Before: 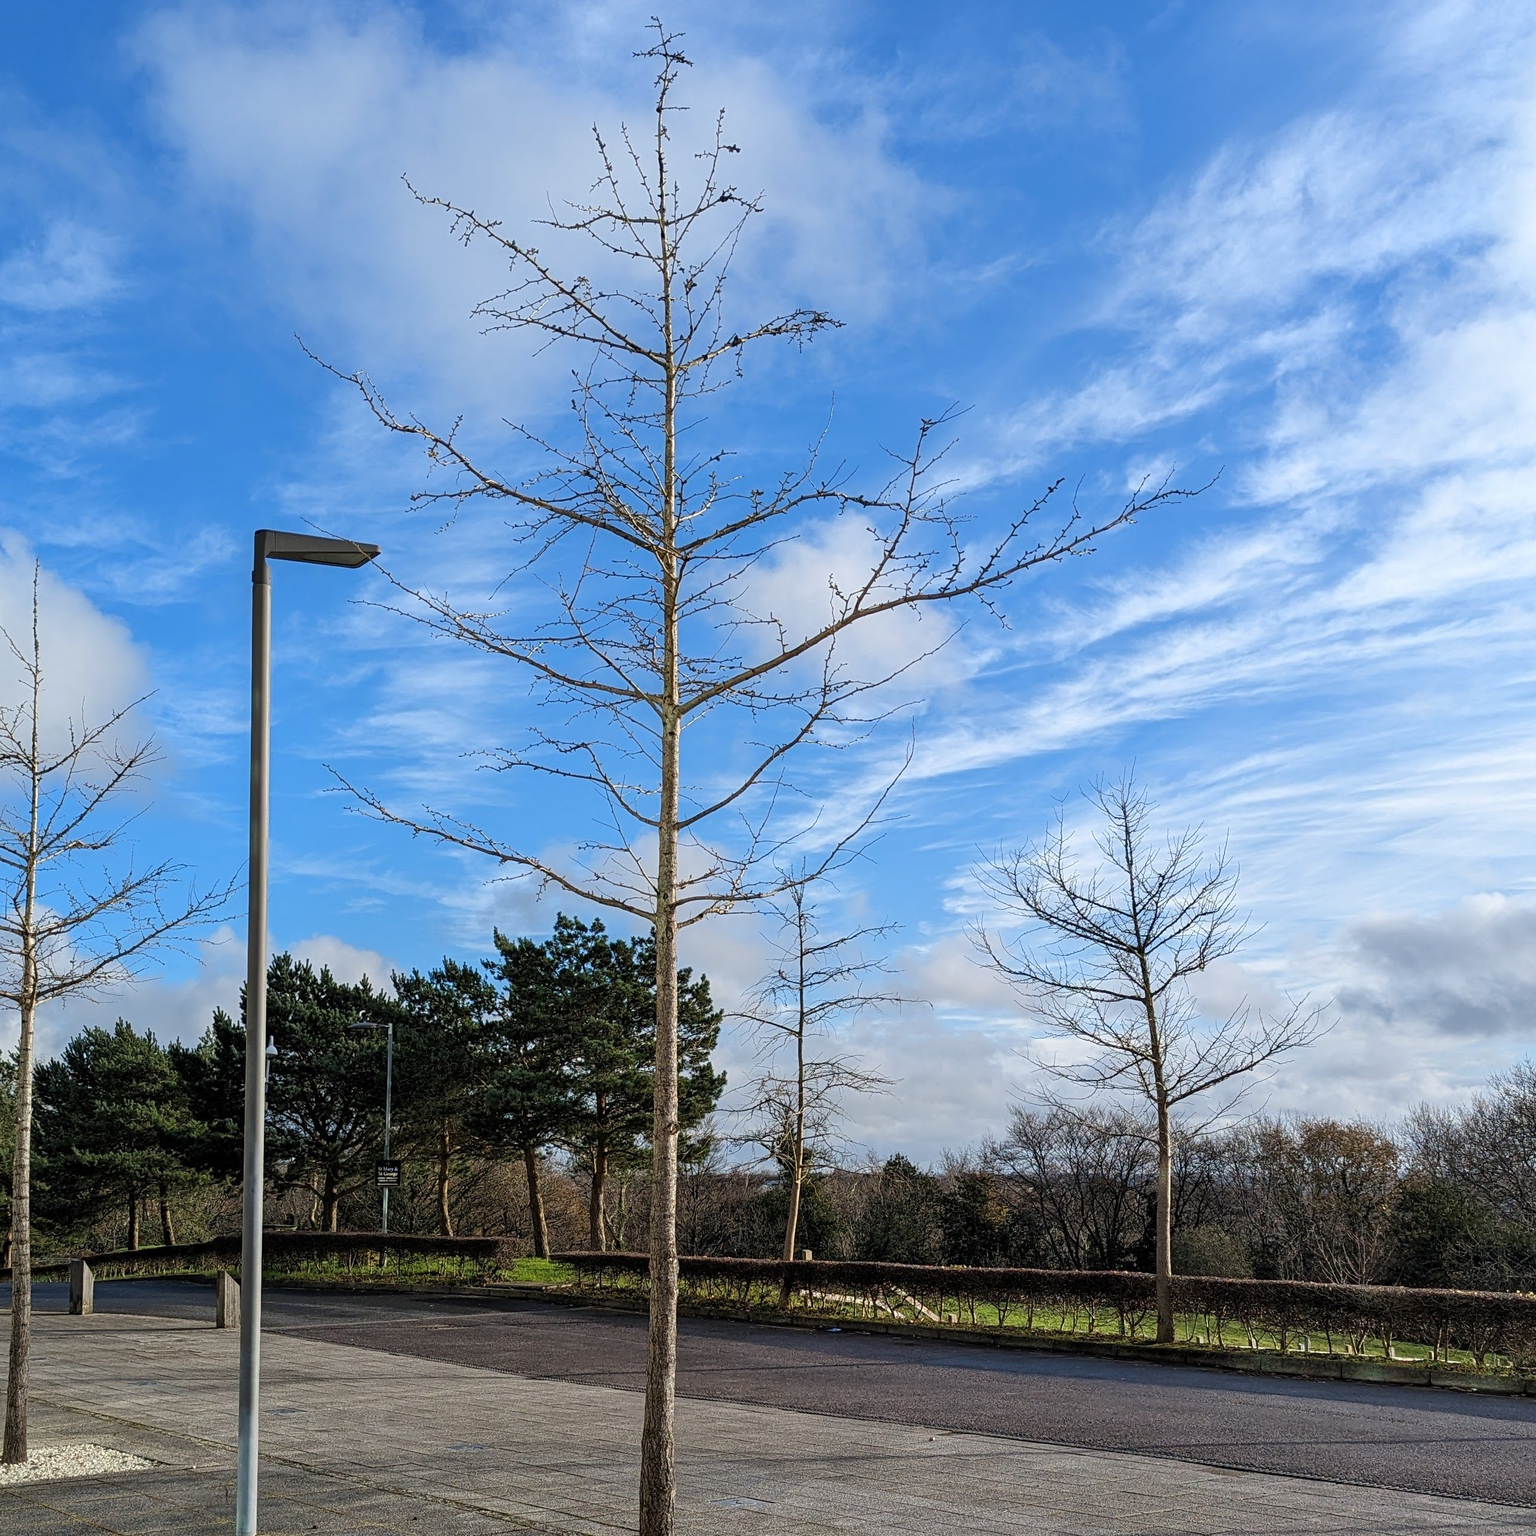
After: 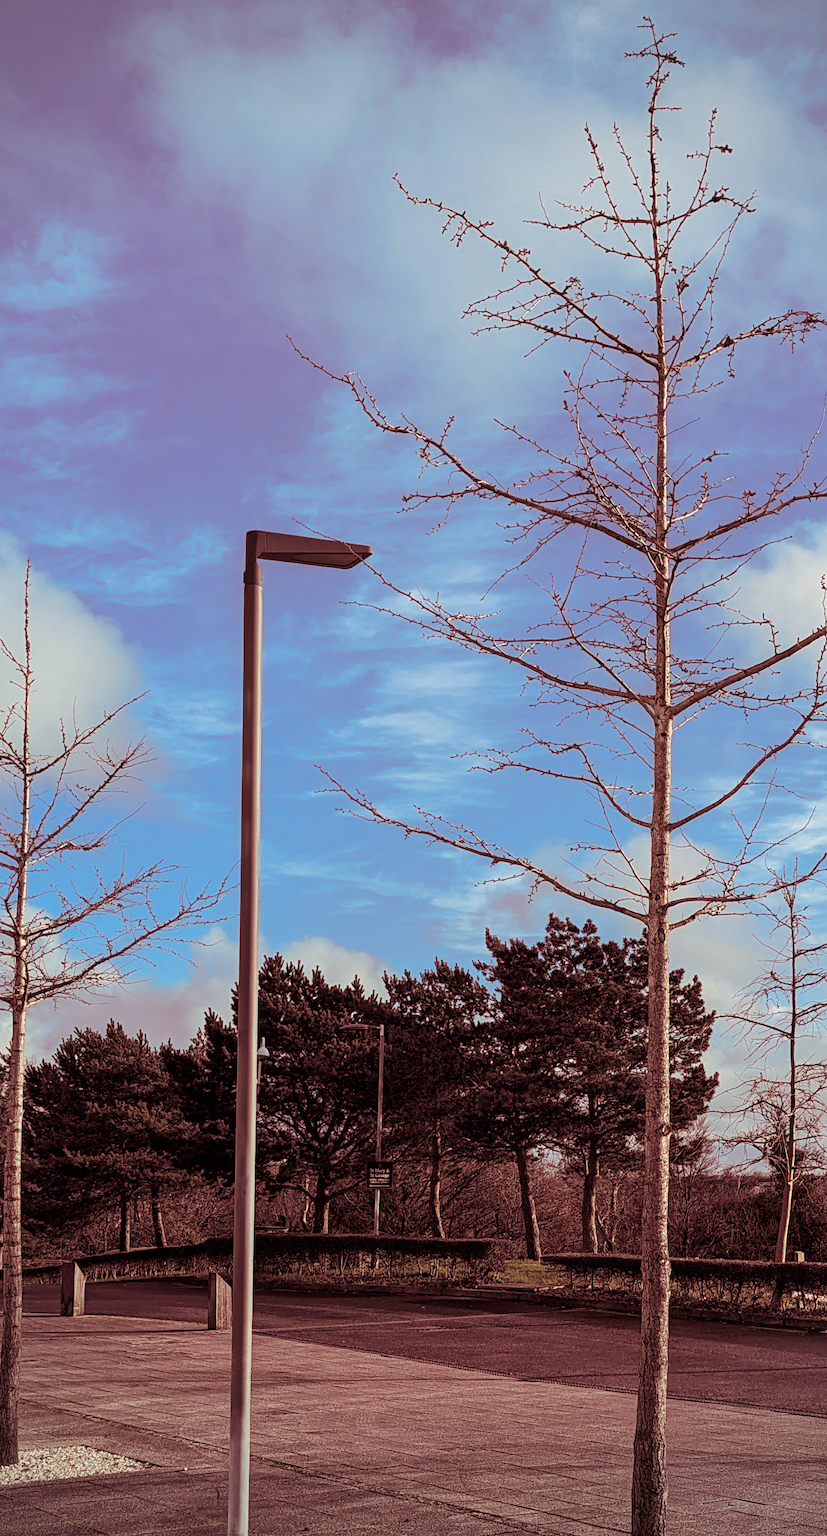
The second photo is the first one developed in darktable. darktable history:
vignetting: fall-off radius 60.92%
white balance: red 1.029, blue 0.92
crop: left 0.587%, right 45.588%, bottom 0.086%
split-toning: highlights › saturation 0, balance -61.83
